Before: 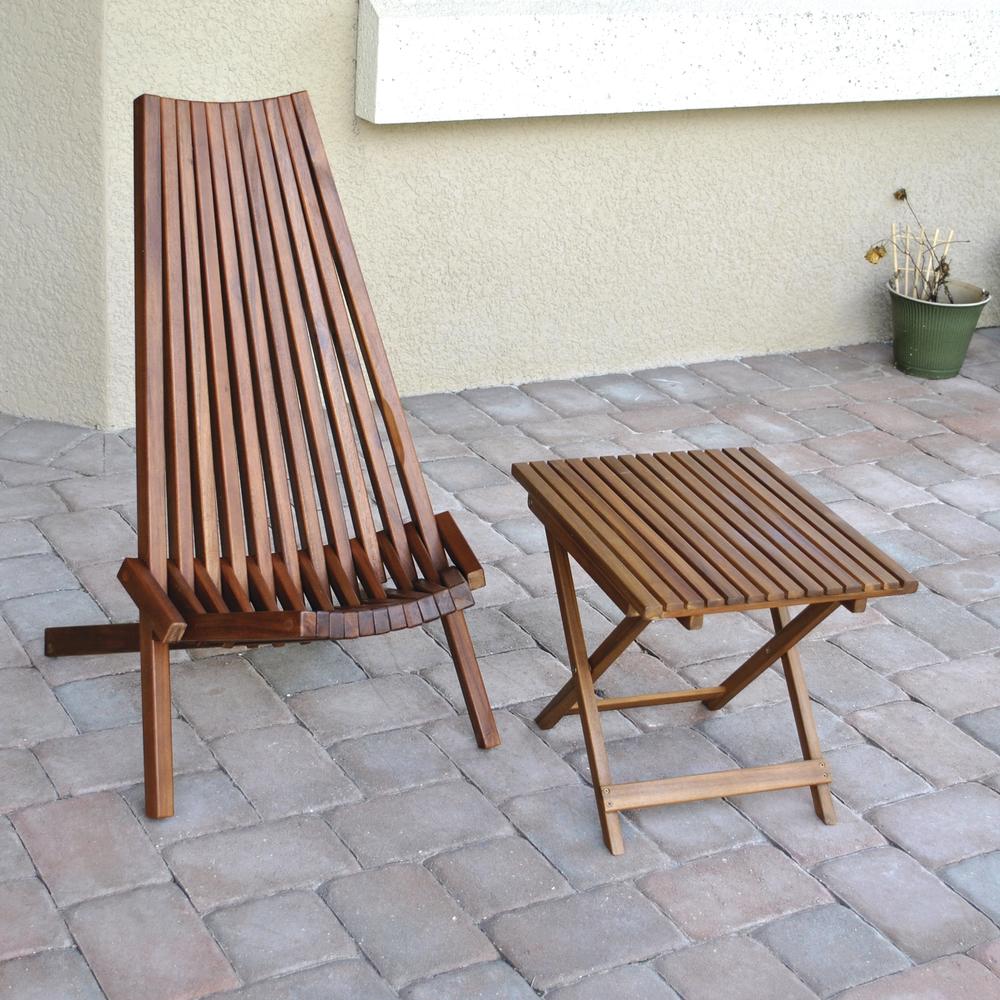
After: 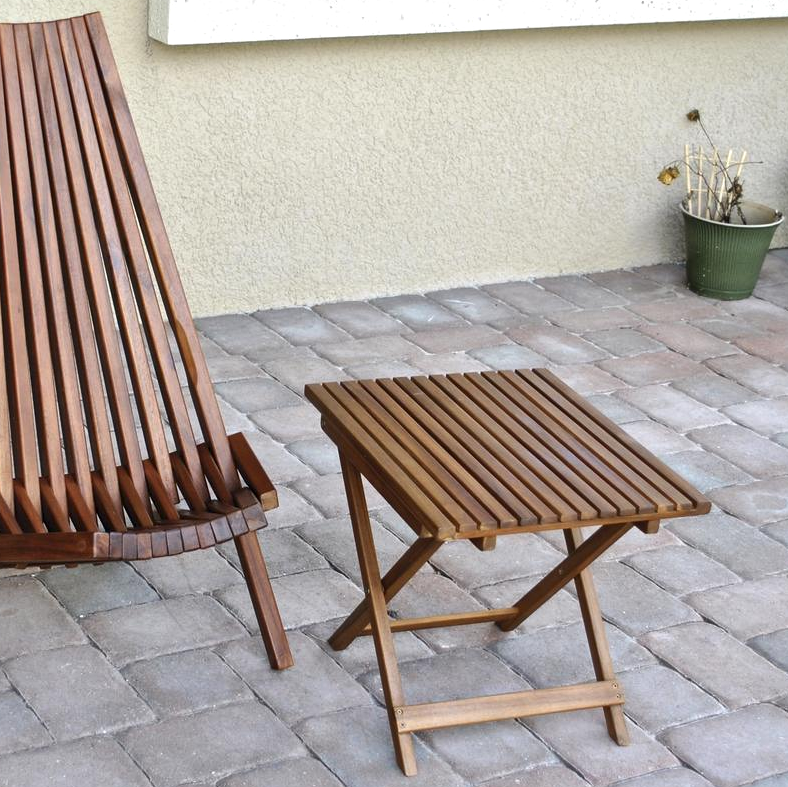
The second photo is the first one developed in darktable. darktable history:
local contrast: mode bilateral grid, contrast 30, coarseness 25, midtone range 0.2
crop and rotate: left 20.74%, top 7.912%, right 0.375%, bottom 13.378%
